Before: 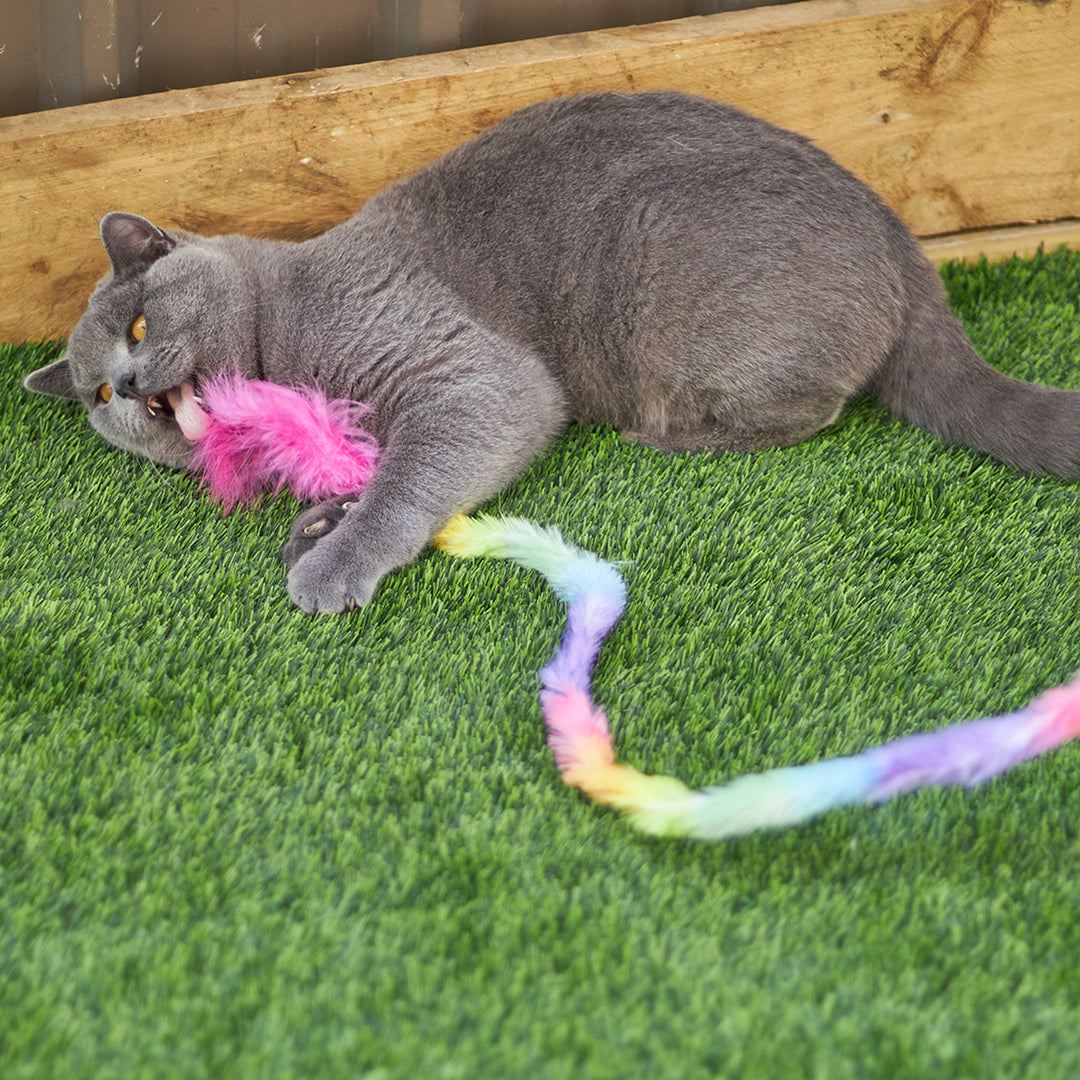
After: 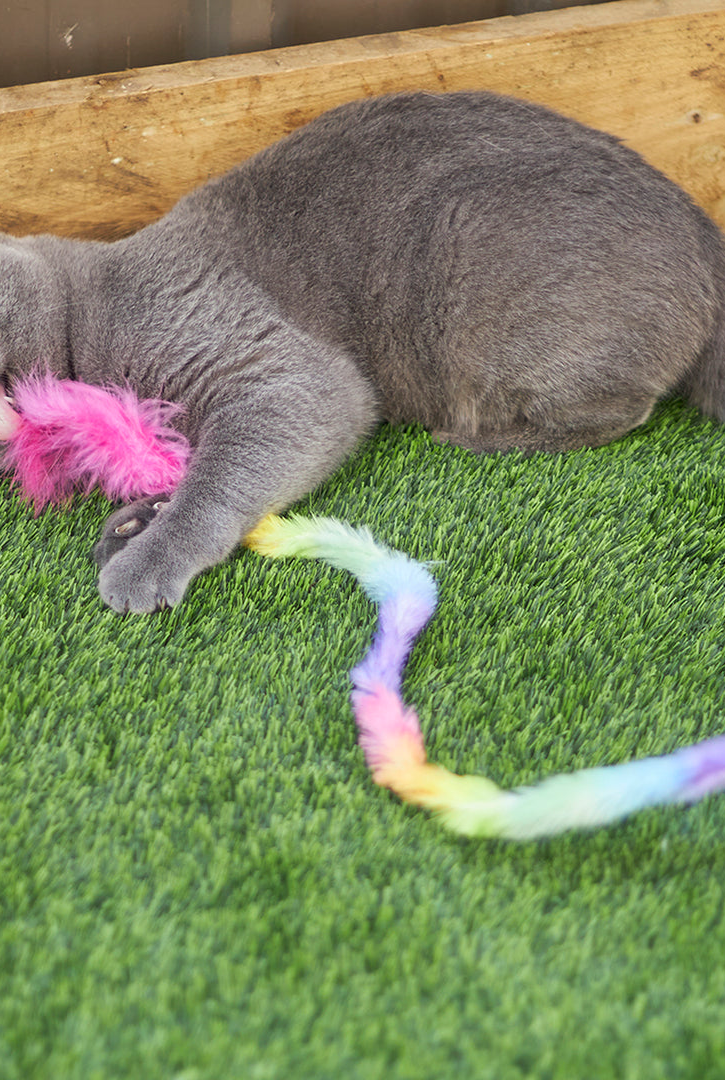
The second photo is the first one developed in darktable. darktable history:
crop and rotate: left 17.589%, right 15.241%
shadows and highlights: shadows -52.98, highlights 87.59, soften with gaussian
